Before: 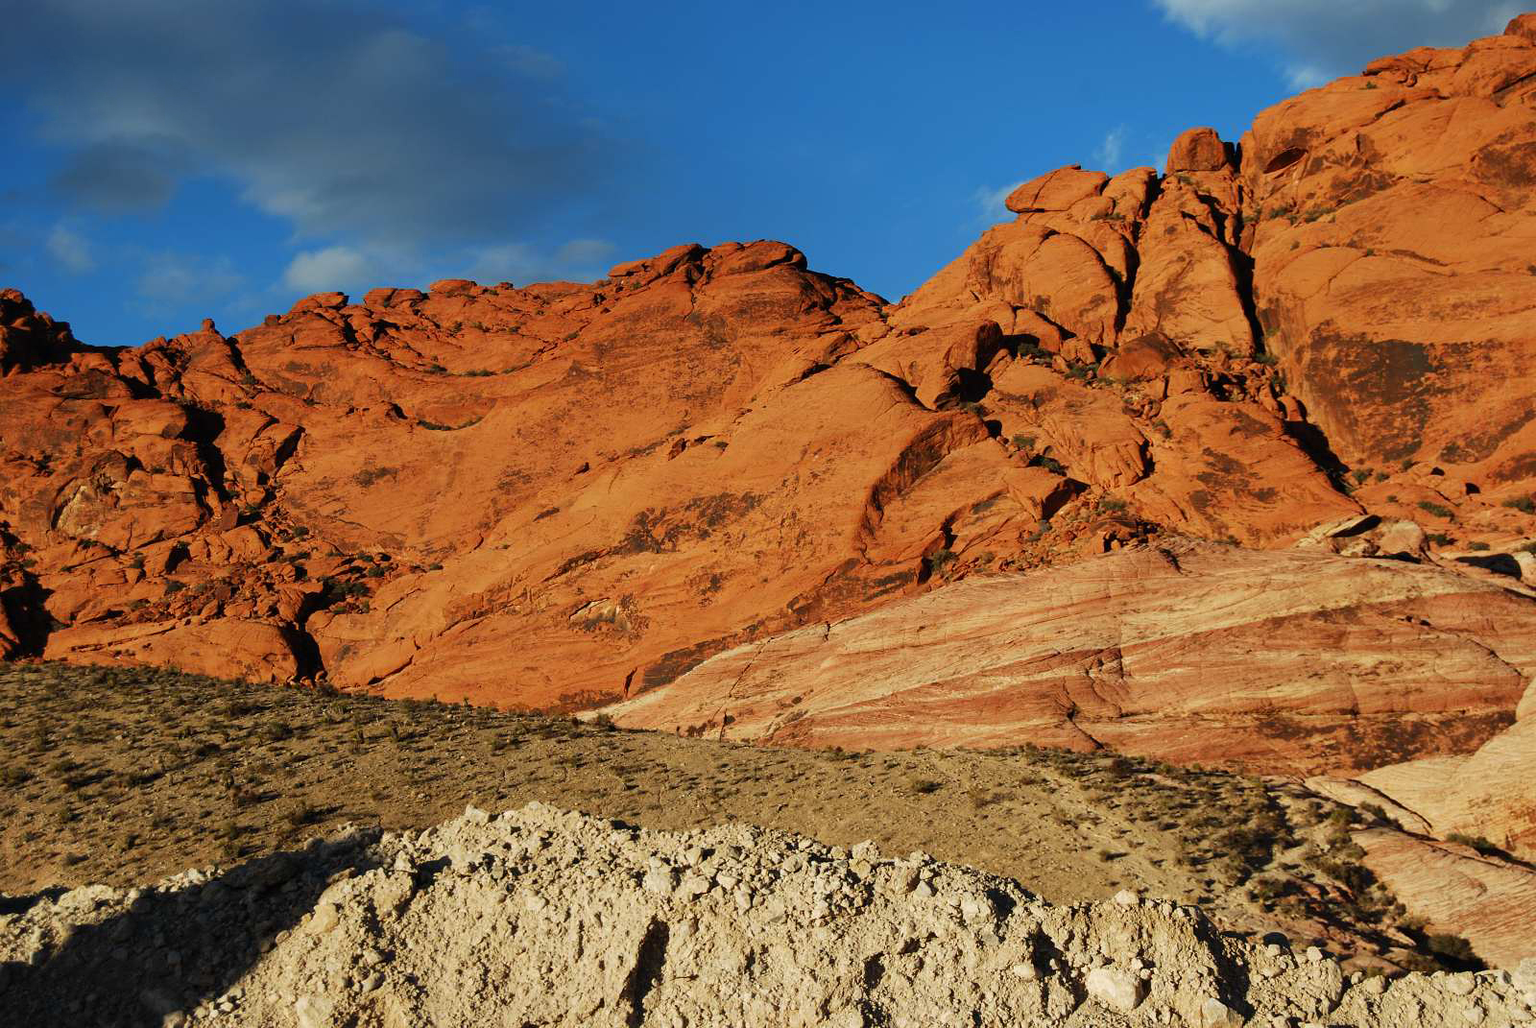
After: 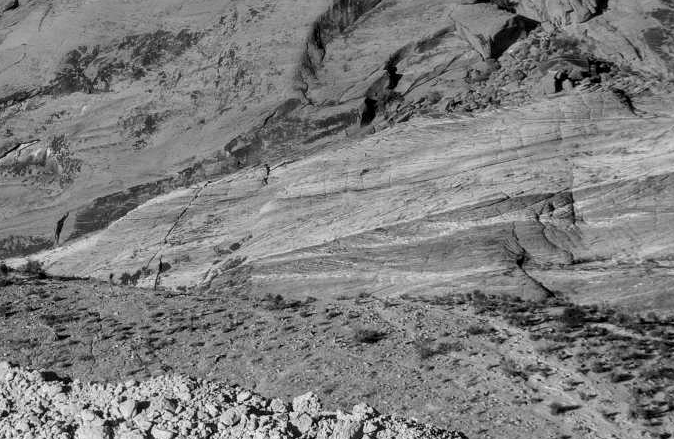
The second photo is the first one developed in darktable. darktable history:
crop: left 37.221%, top 45.169%, right 20.63%, bottom 13.777%
base curve: preserve colors none
monochrome: on, module defaults
local contrast: on, module defaults
